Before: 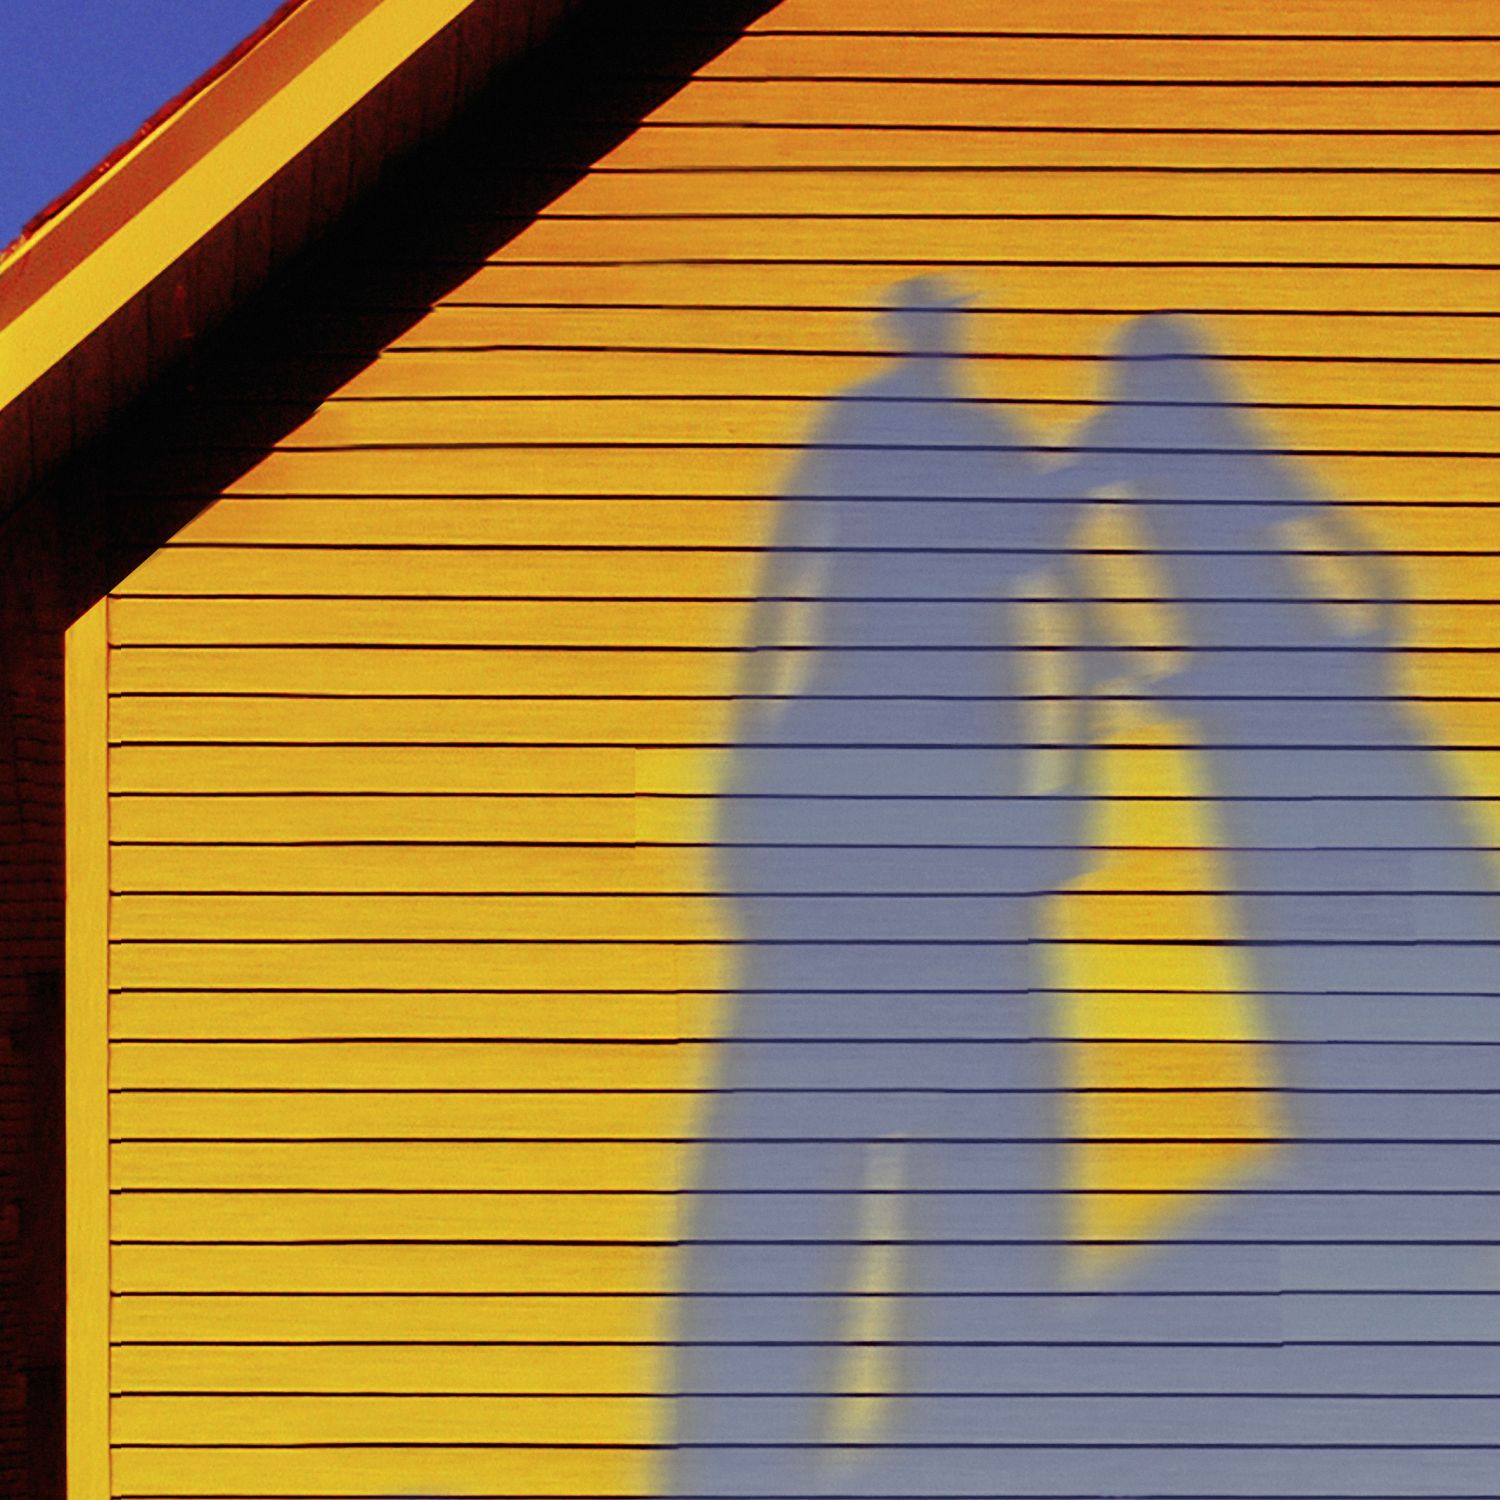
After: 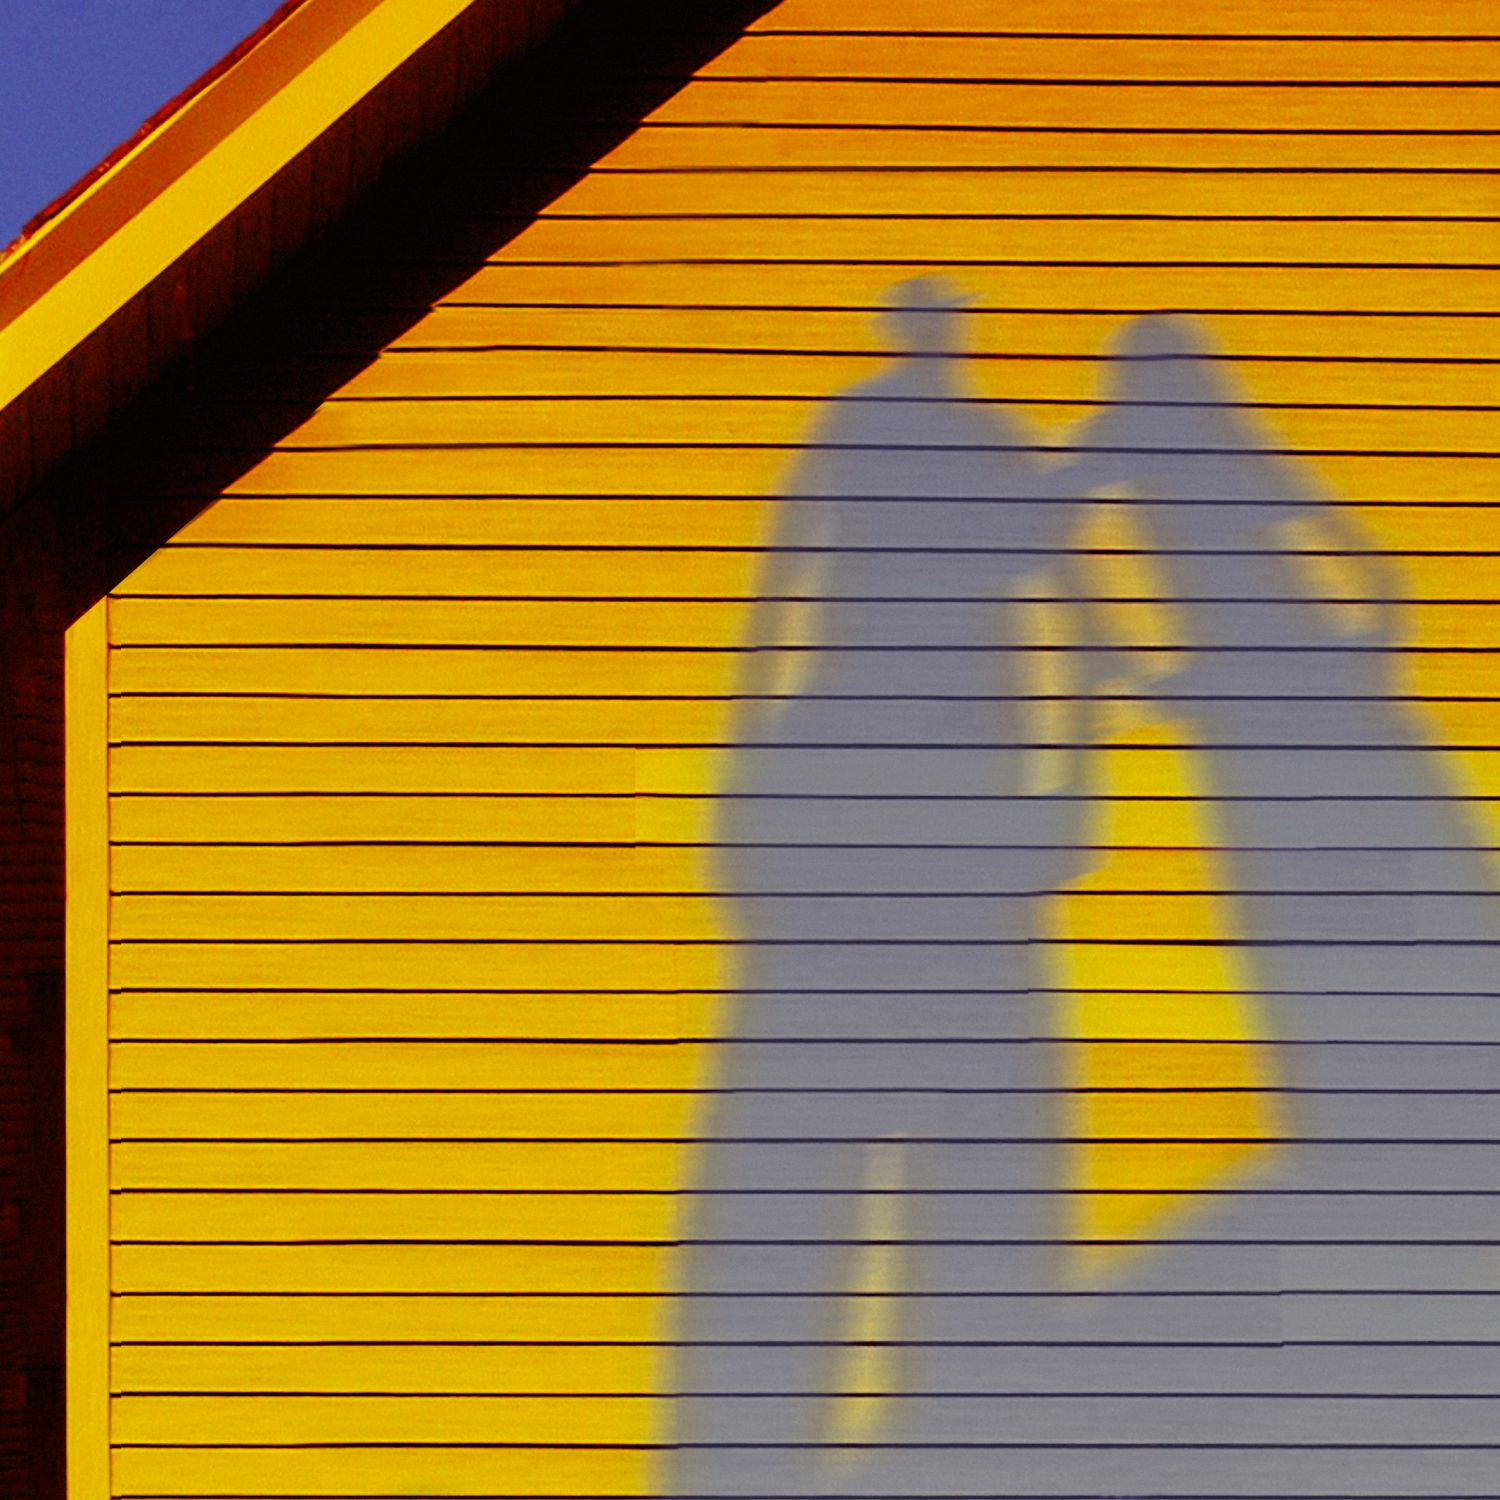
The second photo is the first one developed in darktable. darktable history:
color balance rgb: power › chroma 2.474%, power › hue 70.96°, perceptual saturation grading › global saturation 10.251%
